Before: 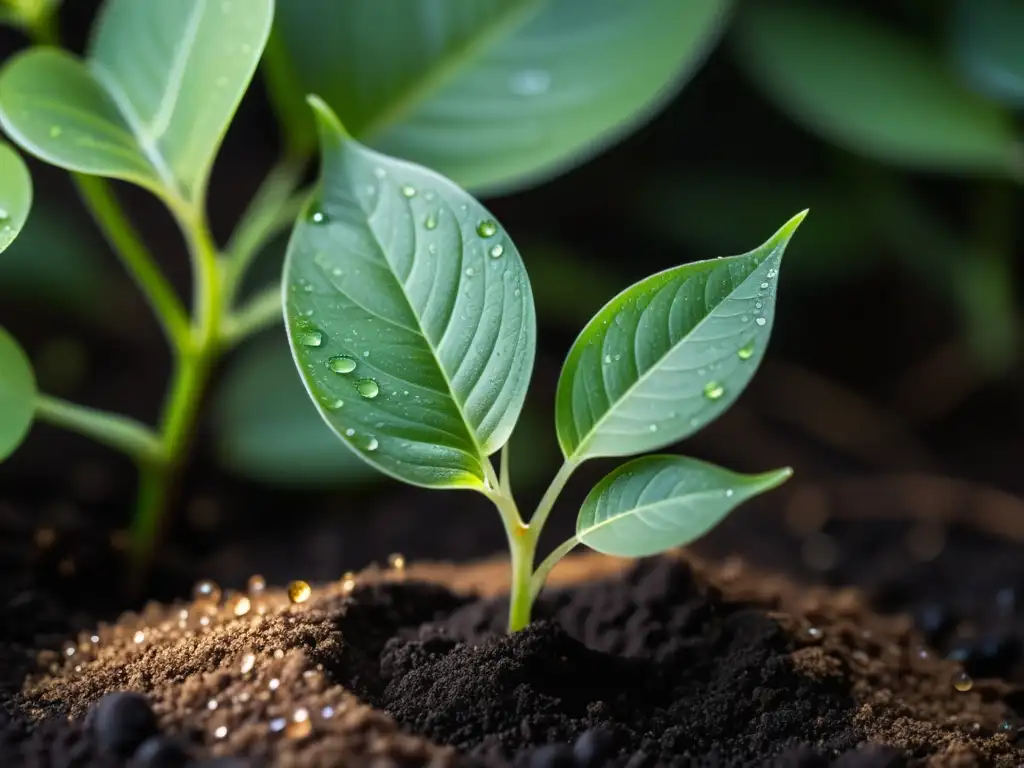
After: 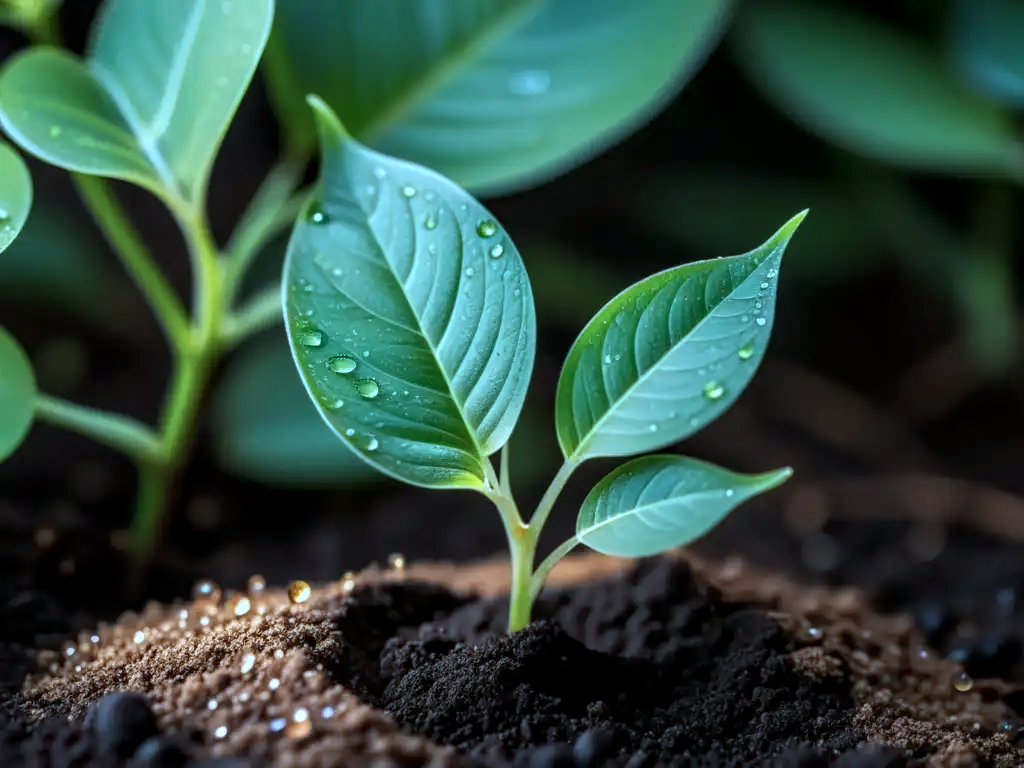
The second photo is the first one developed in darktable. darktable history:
local contrast: detail 130%
color correction: highlights a* -9.18, highlights b* -23.29
